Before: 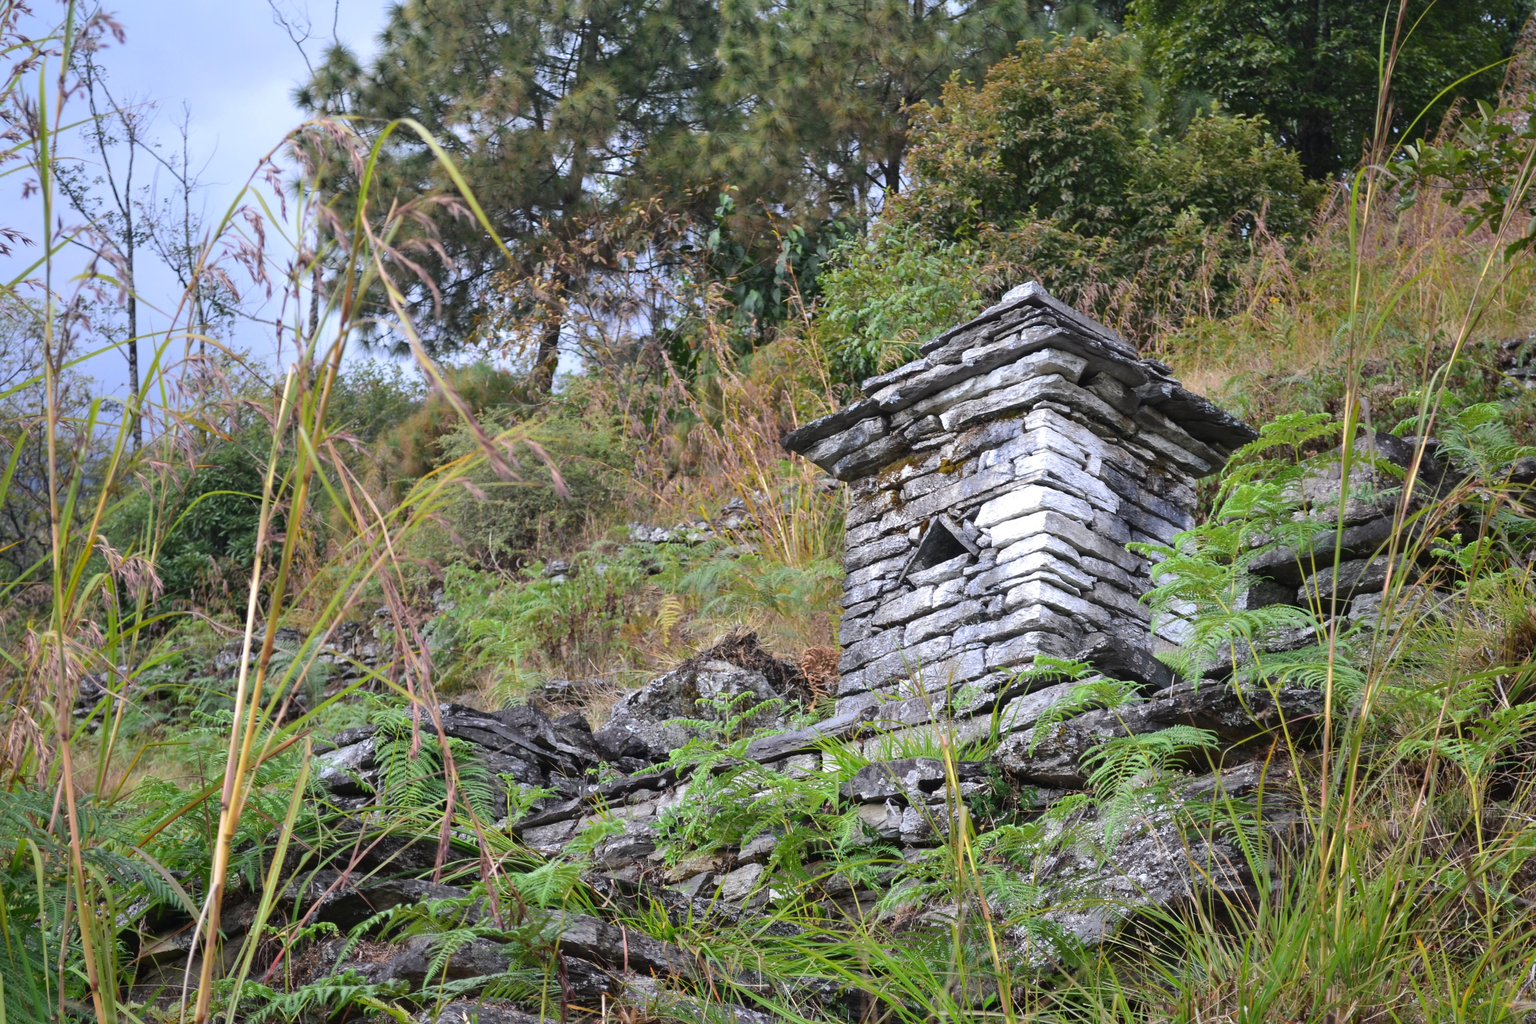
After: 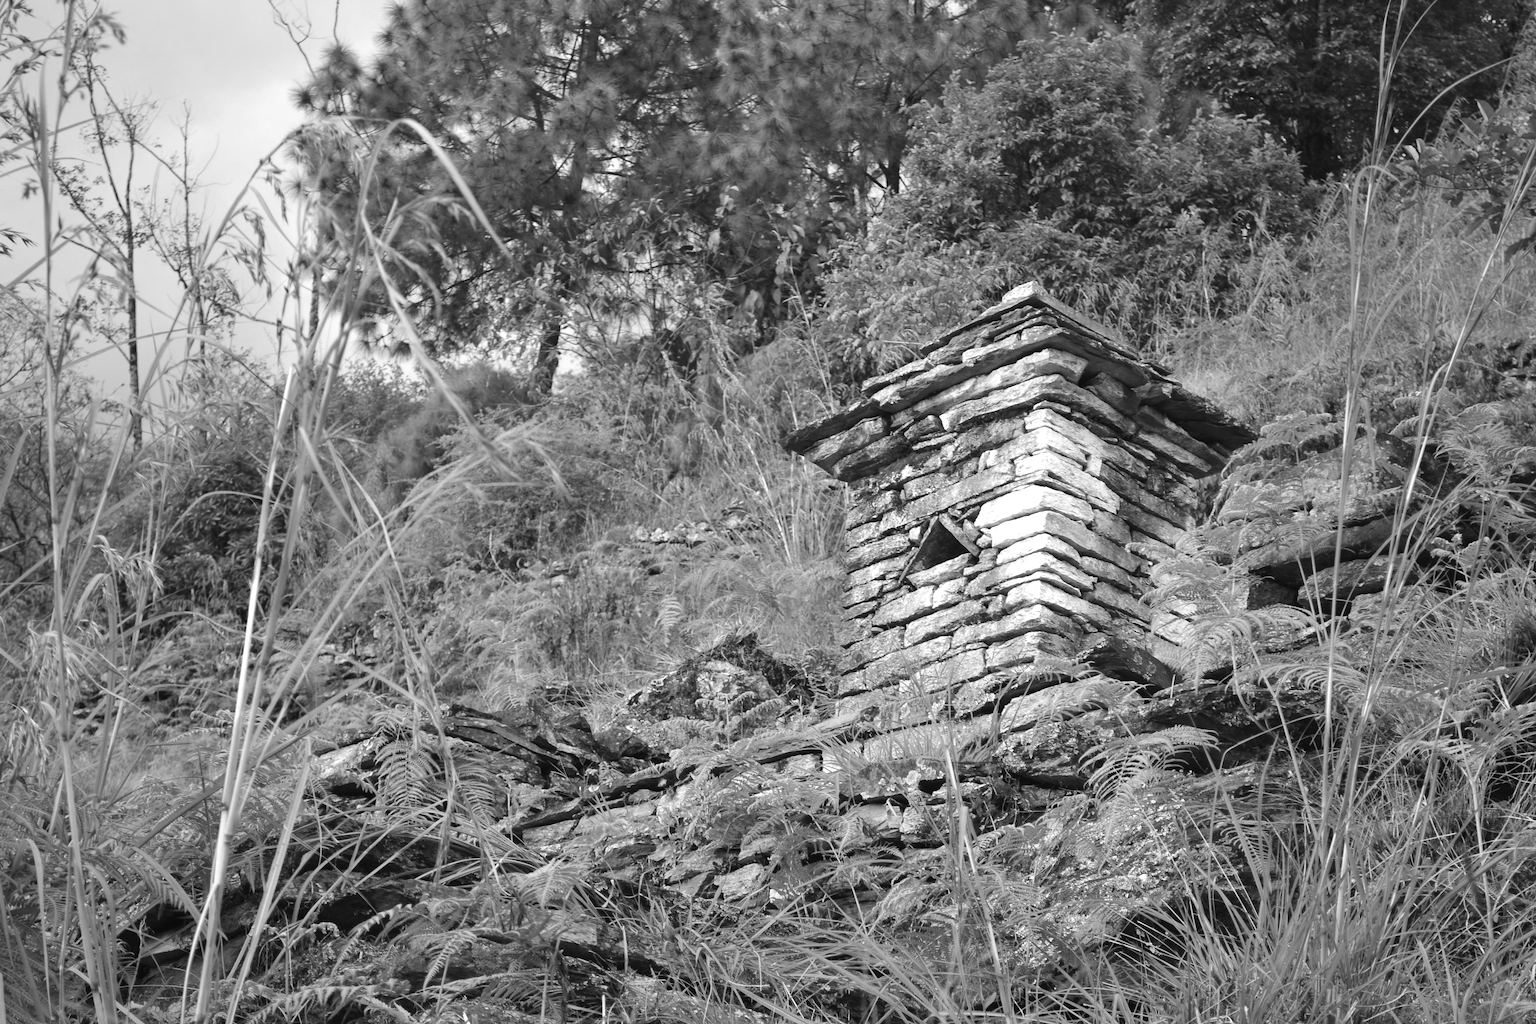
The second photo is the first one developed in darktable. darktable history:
monochrome: on, module defaults
exposure: exposure 0.178 EV, compensate exposure bias true, compensate highlight preservation false
